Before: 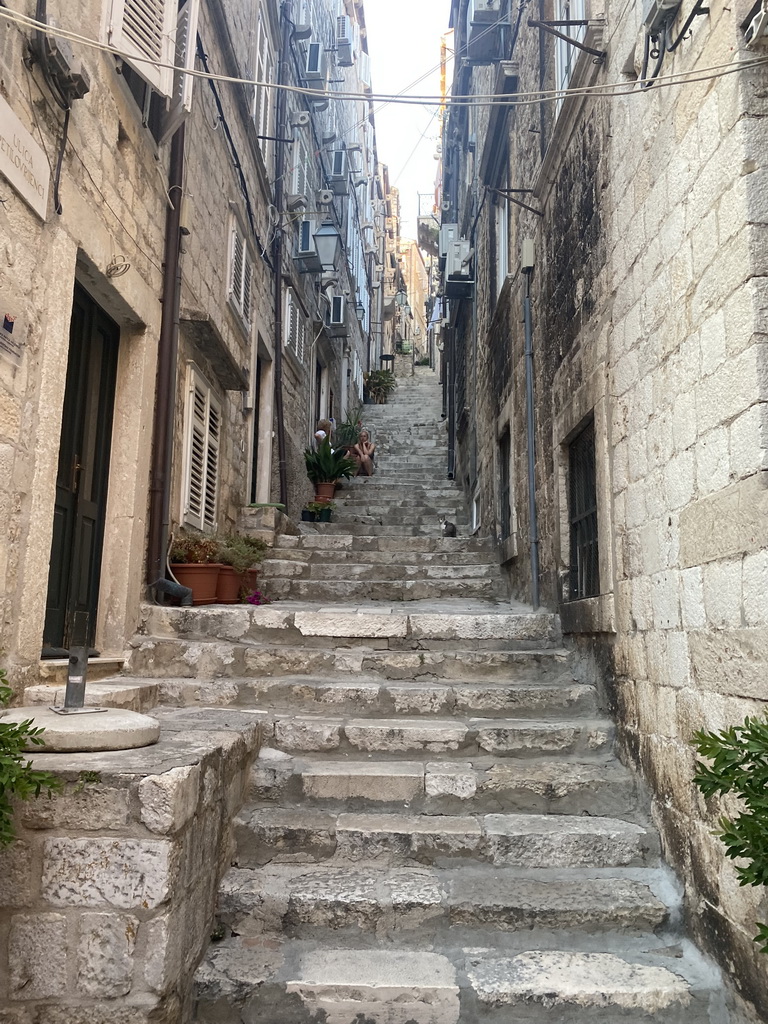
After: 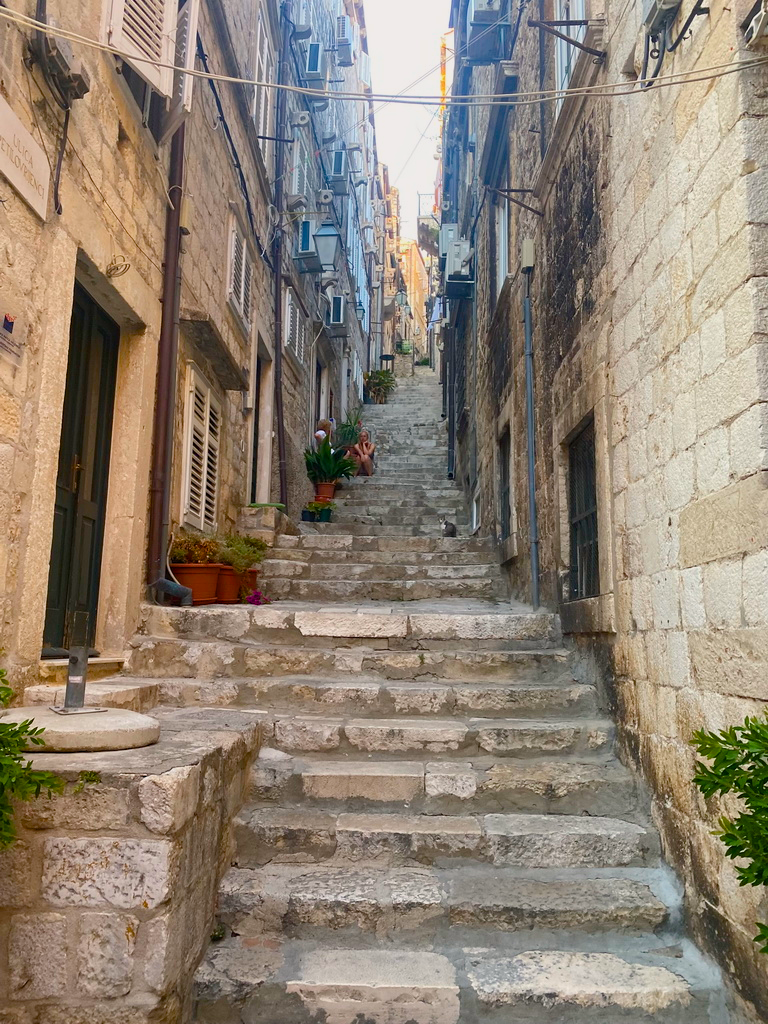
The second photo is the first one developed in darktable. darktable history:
color balance rgb: power › hue 326.84°, highlights gain › luminance 0.562%, highlights gain › chroma 0.425%, highlights gain › hue 43.05°, linear chroma grading › global chroma 9.662%, perceptual saturation grading › global saturation 35.818%, perceptual saturation grading › shadows 35.133%, contrast -9.95%
